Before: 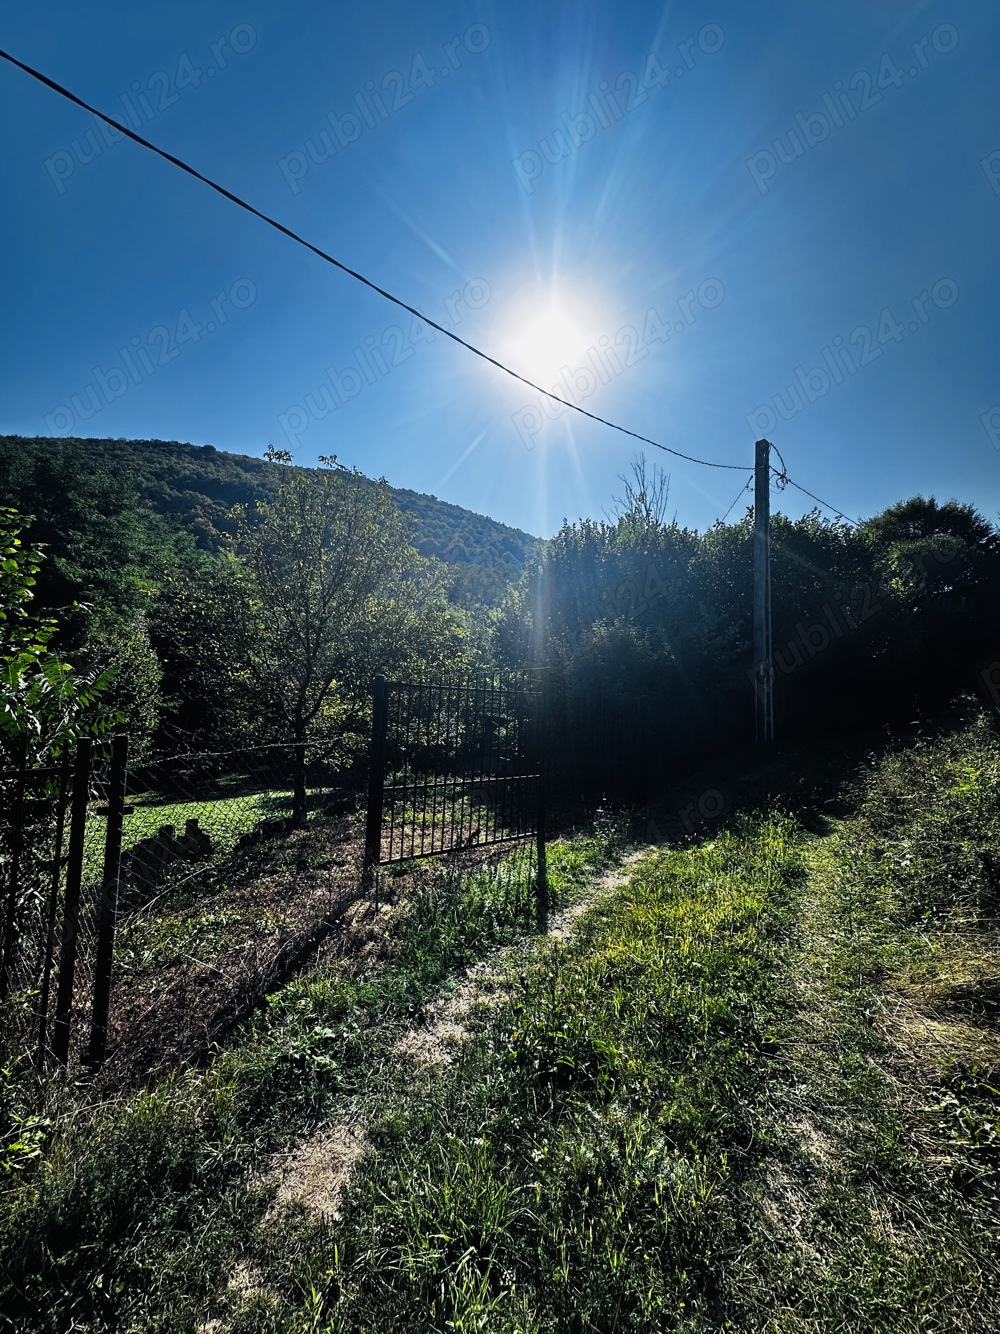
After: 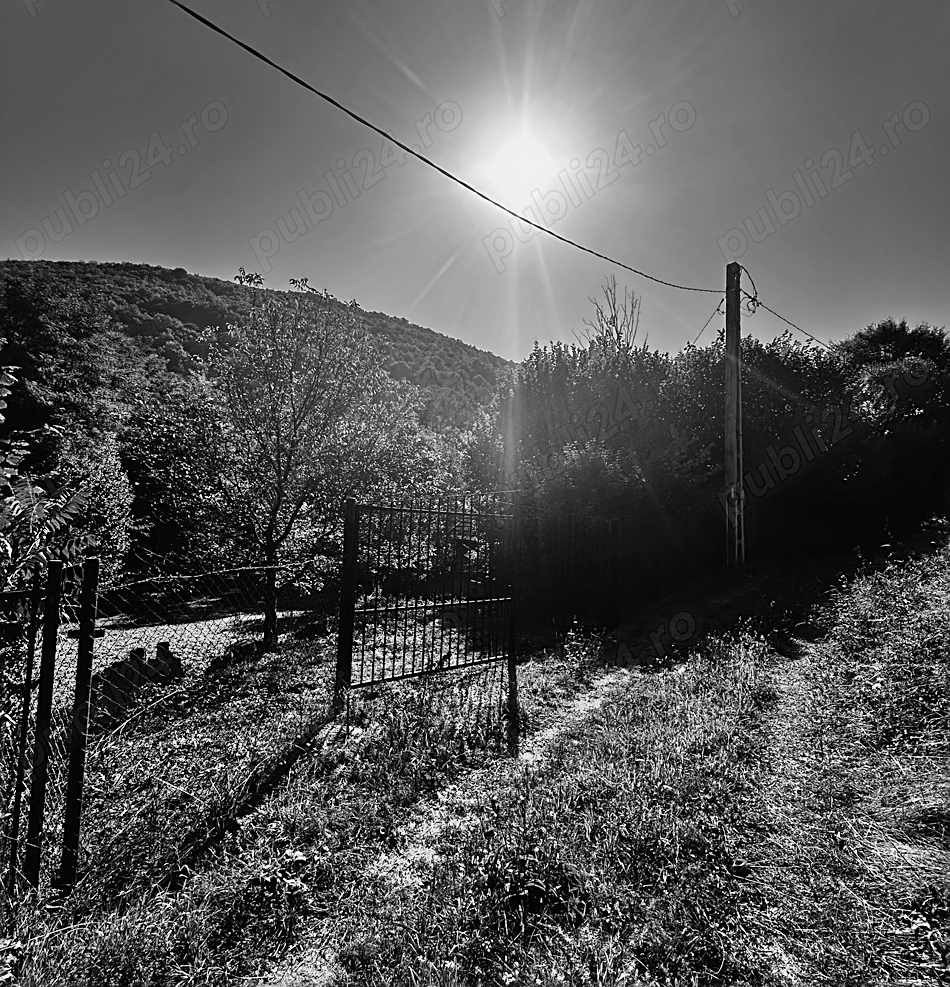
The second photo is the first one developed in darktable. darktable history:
shadows and highlights: shadows 49, highlights -41, soften with gaussian
crop and rotate: left 2.991%, top 13.302%, right 1.981%, bottom 12.636%
sharpen: on, module defaults
monochrome: a -11.7, b 1.62, size 0.5, highlights 0.38
